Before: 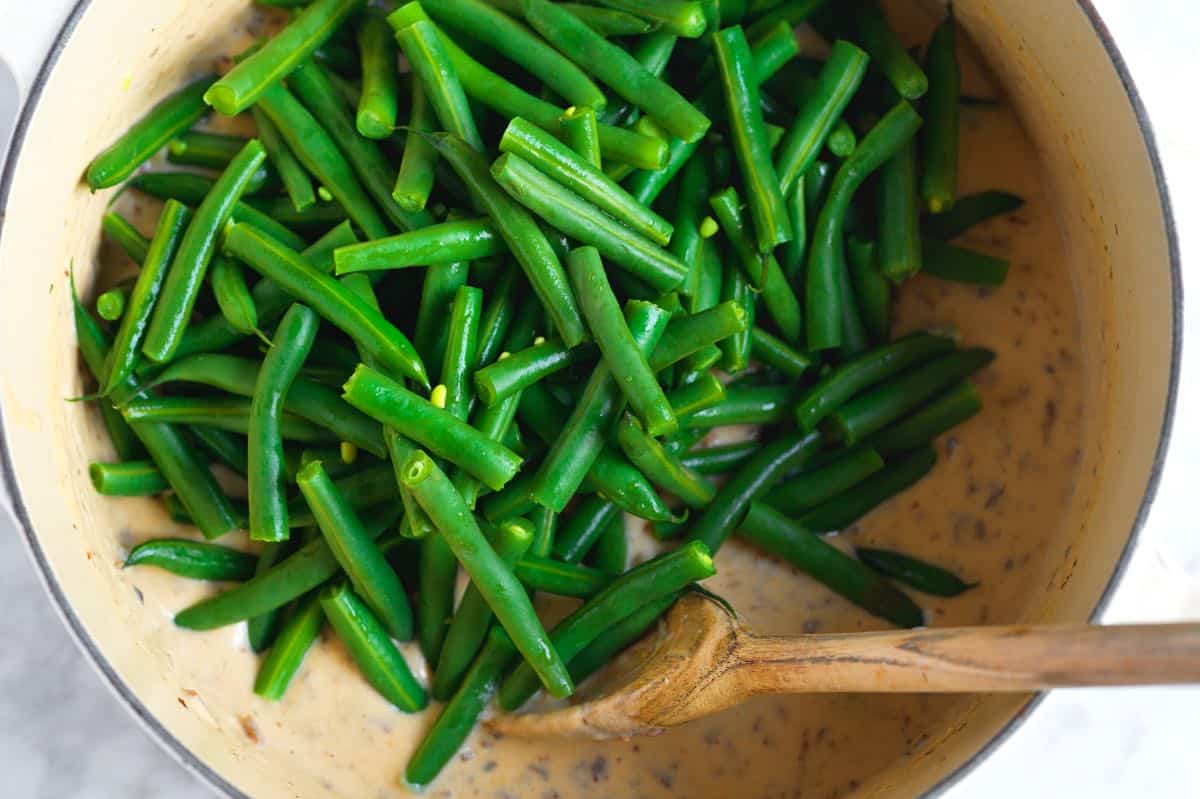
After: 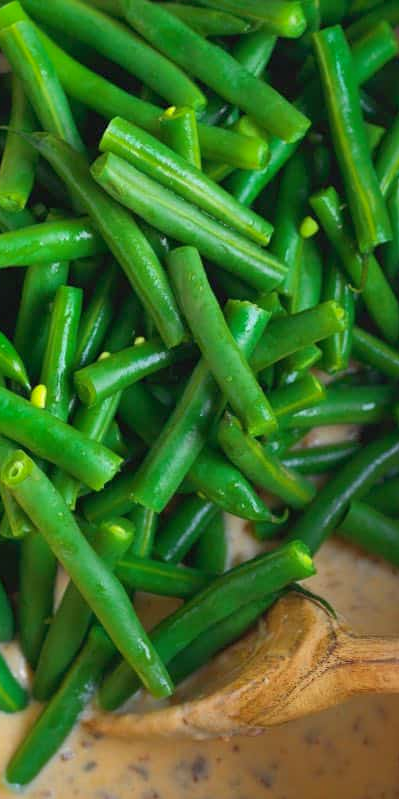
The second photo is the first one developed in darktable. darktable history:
shadows and highlights: on, module defaults
crop: left 33.36%, right 33.36%
